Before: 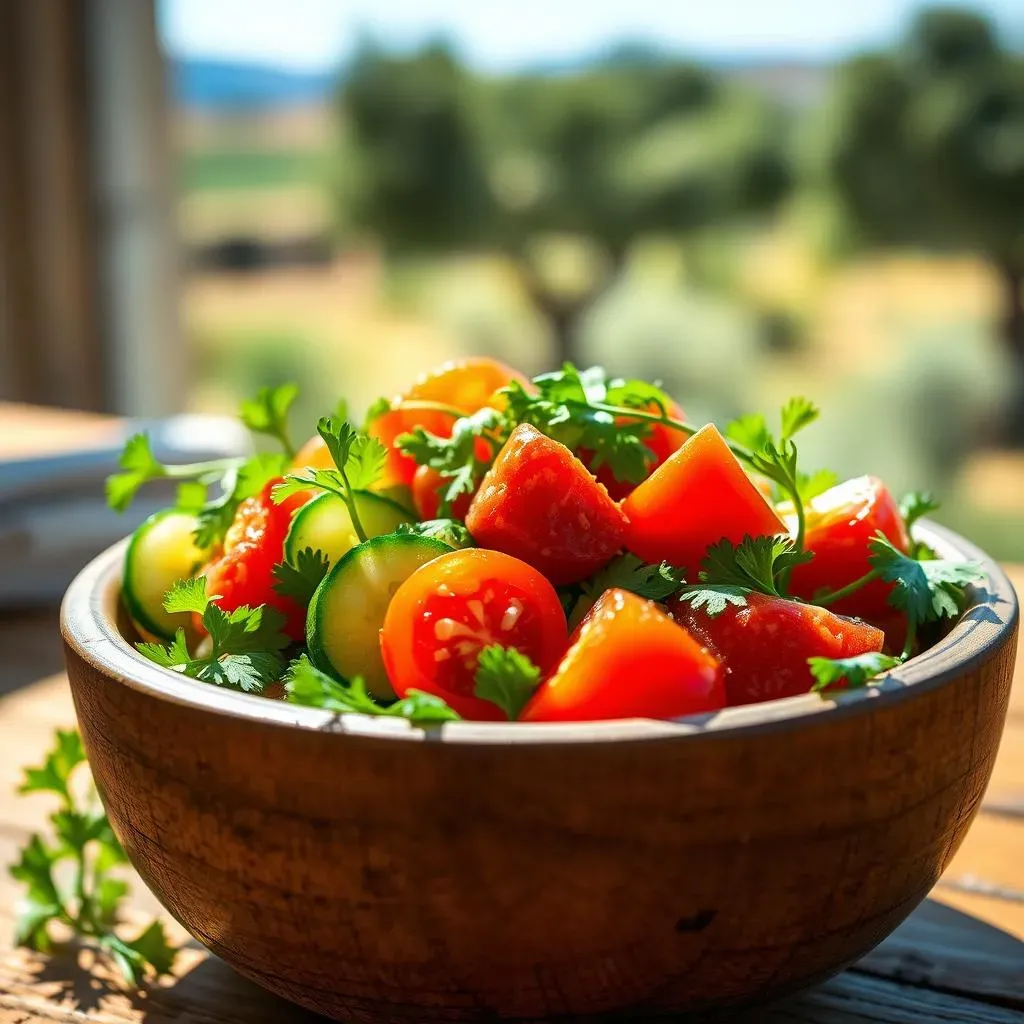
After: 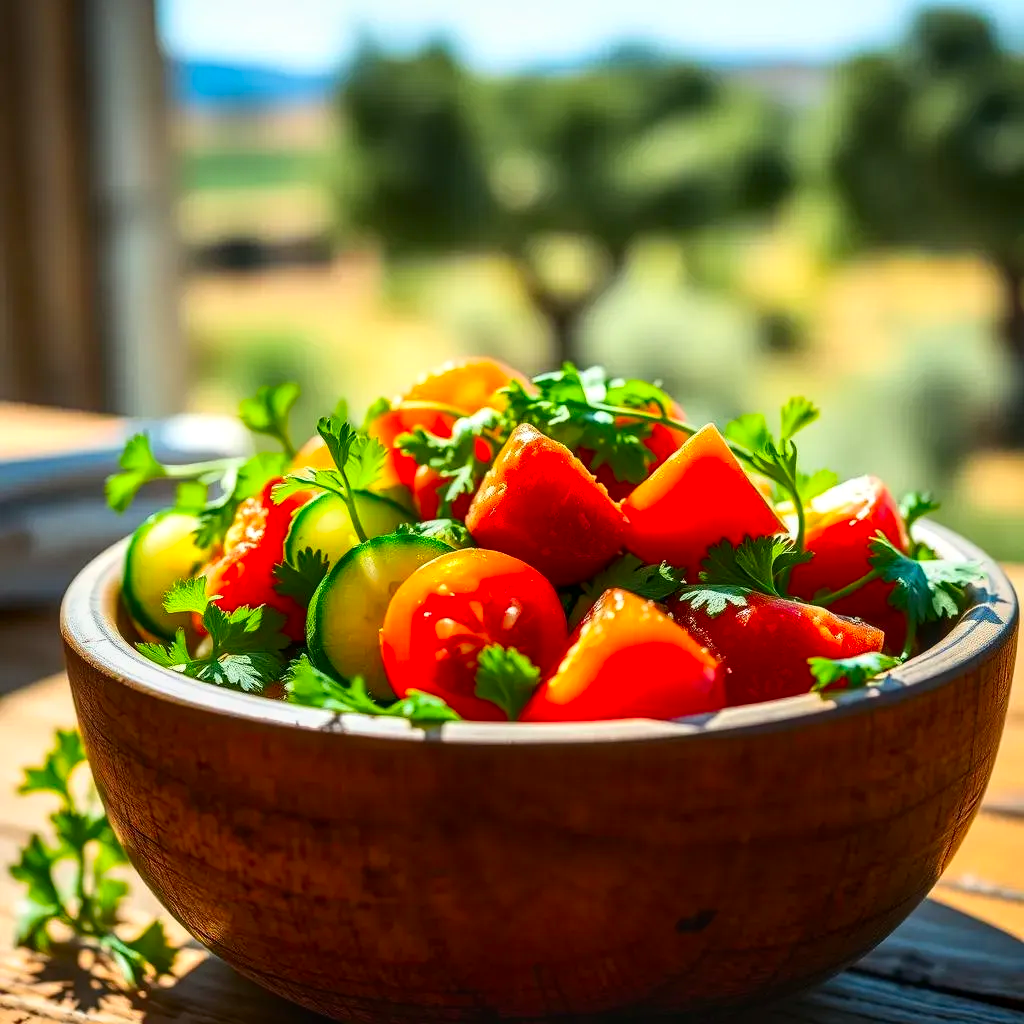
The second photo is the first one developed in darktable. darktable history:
local contrast: on, module defaults
contrast brightness saturation: contrast 0.163, saturation 0.314
